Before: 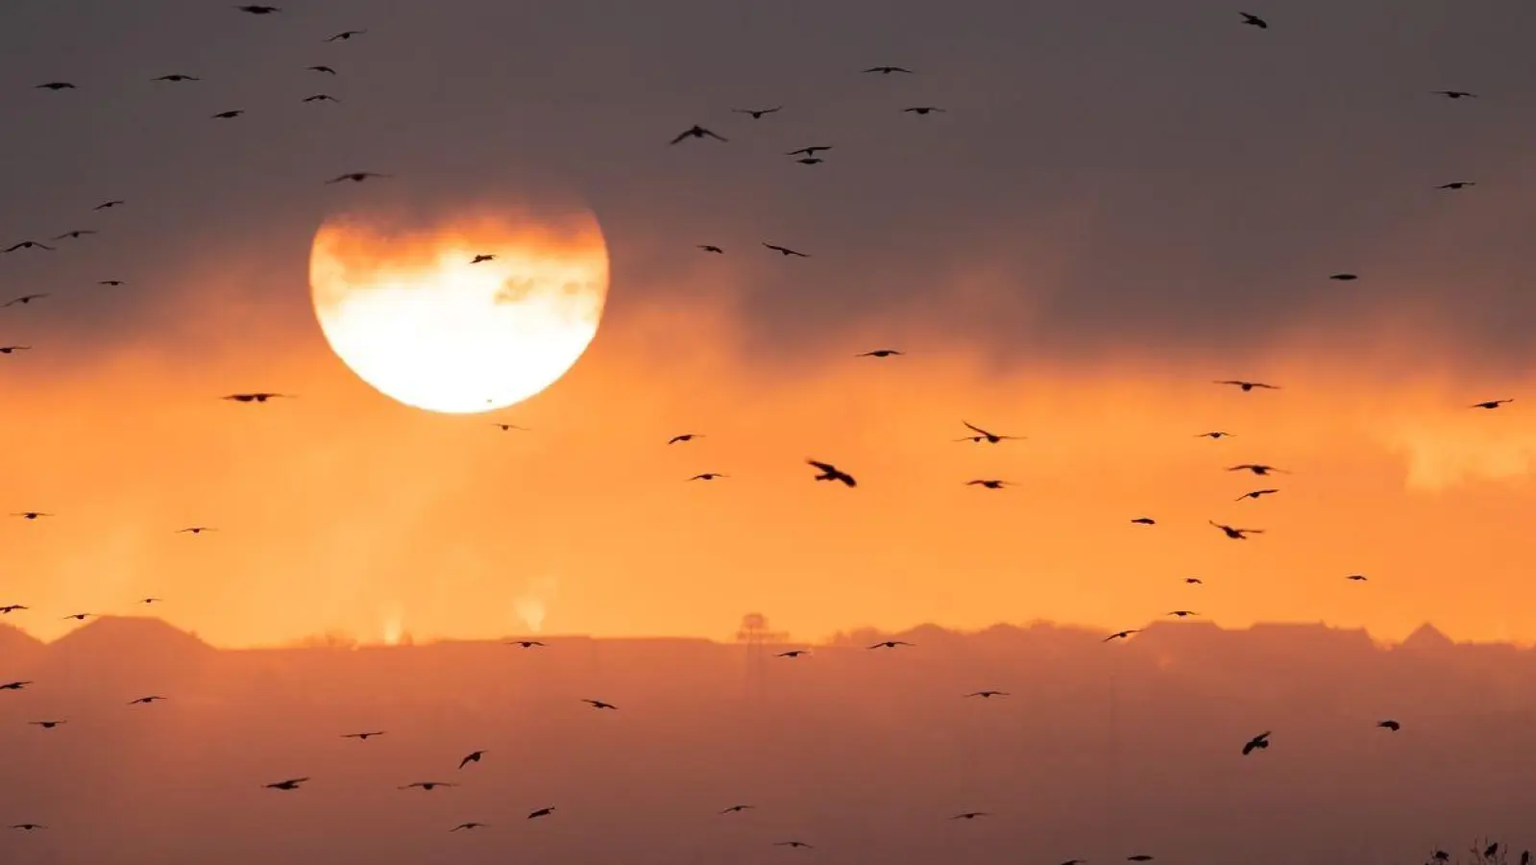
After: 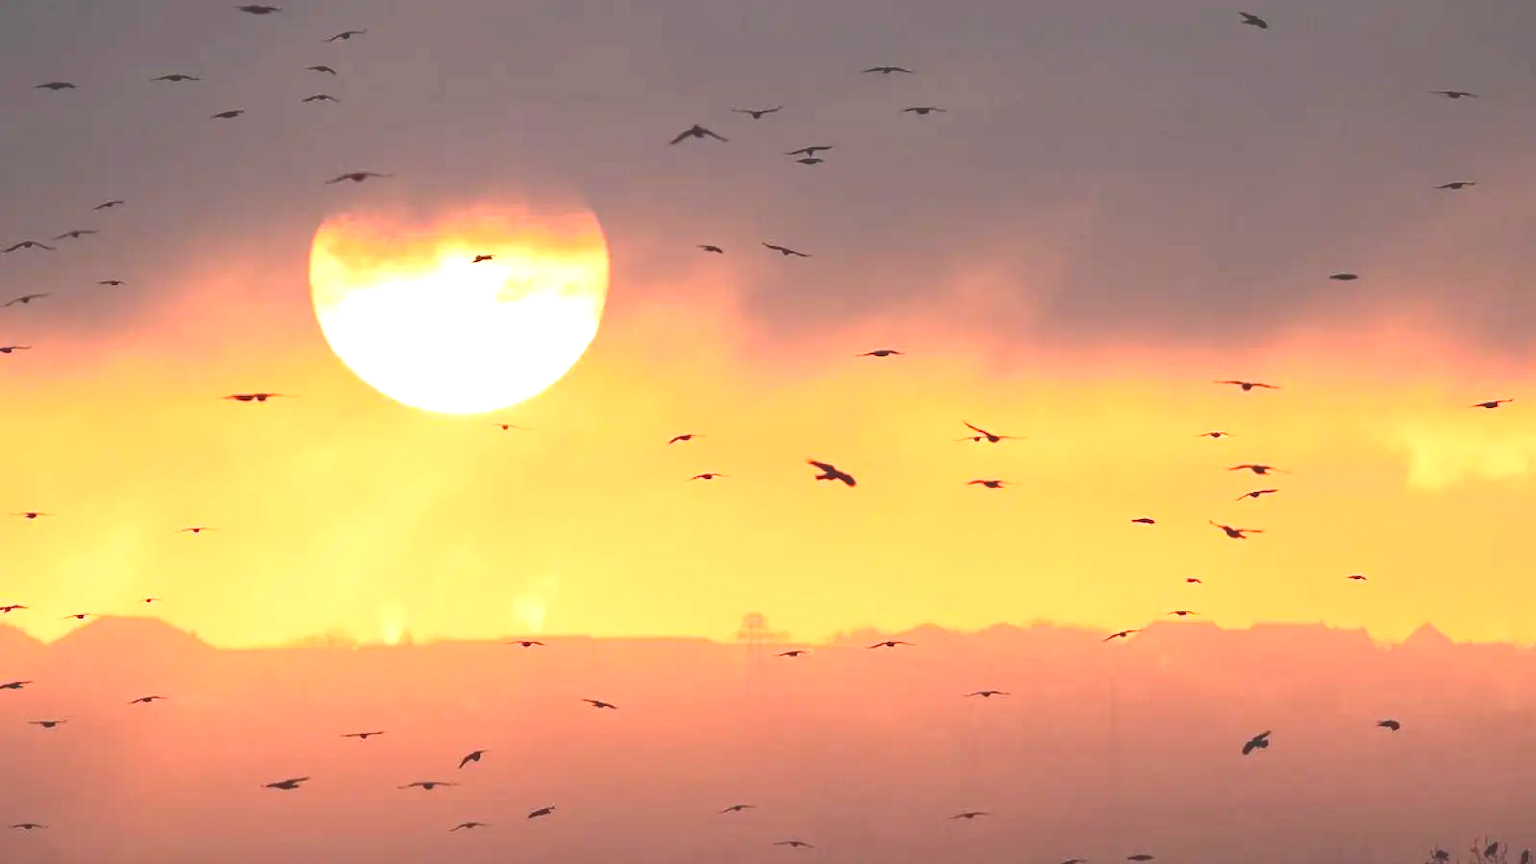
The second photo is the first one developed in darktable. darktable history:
exposure: black level correction 0, exposure 1.102 EV, compensate highlight preservation false
tone curve: curves: ch0 [(0, 0) (0.003, 0.224) (0.011, 0.229) (0.025, 0.234) (0.044, 0.242) (0.069, 0.249) (0.1, 0.256) (0.136, 0.265) (0.177, 0.285) (0.224, 0.304) (0.277, 0.337) (0.335, 0.385) (0.399, 0.435) (0.468, 0.507) (0.543, 0.59) (0.623, 0.674) (0.709, 0.763) (0.801, 0.852) (0.898, 0.931) (1, 1)], color space Lab, independent channels, preserve colors none
